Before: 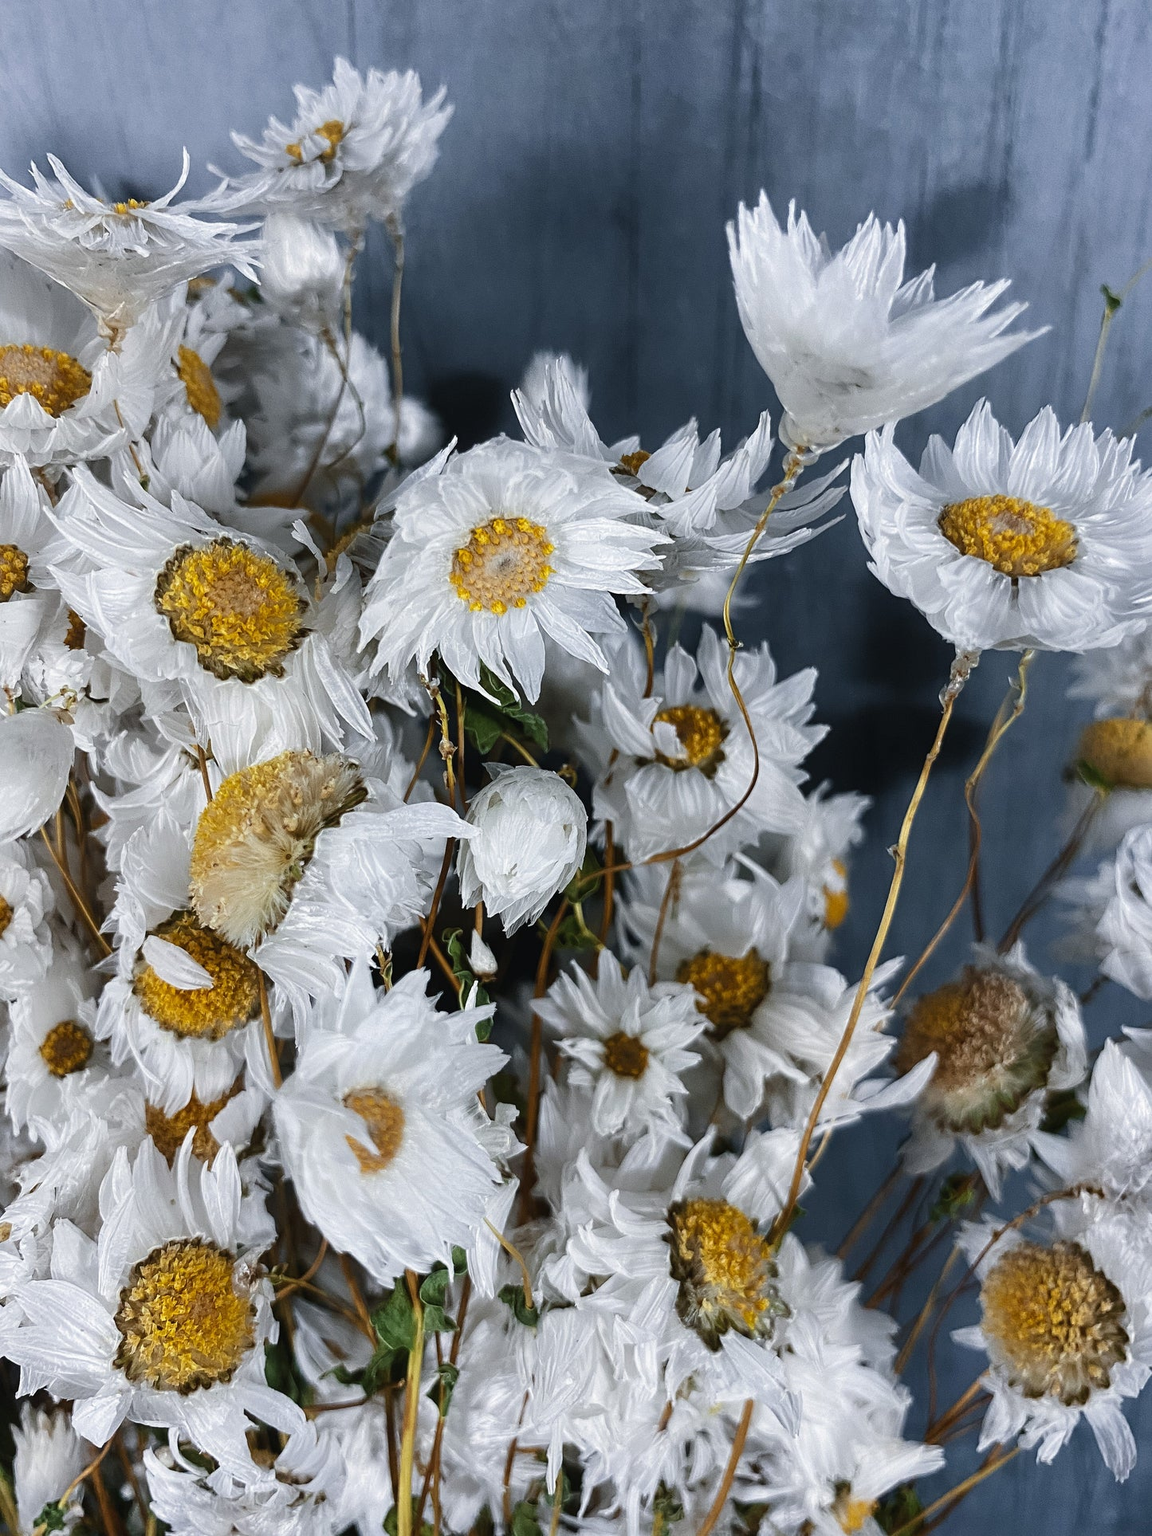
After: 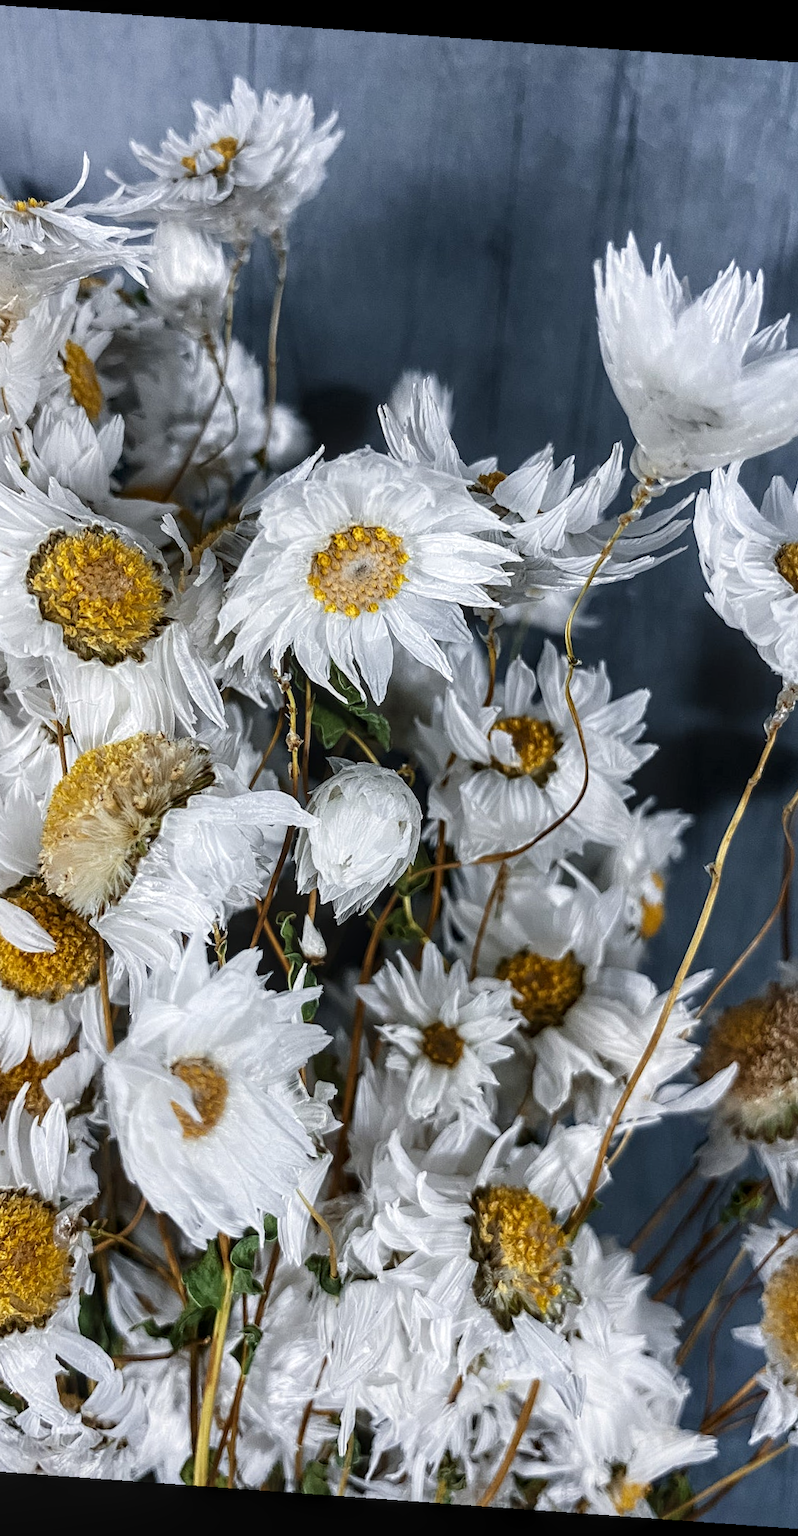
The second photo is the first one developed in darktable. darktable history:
rotate and perspective: rotation 4.1°, automatic cropping off
crop and rotate: left 15.446%, right 17.836%
shadows and highlights: shadows 0, highlights 40
local contrast: detail 130%
